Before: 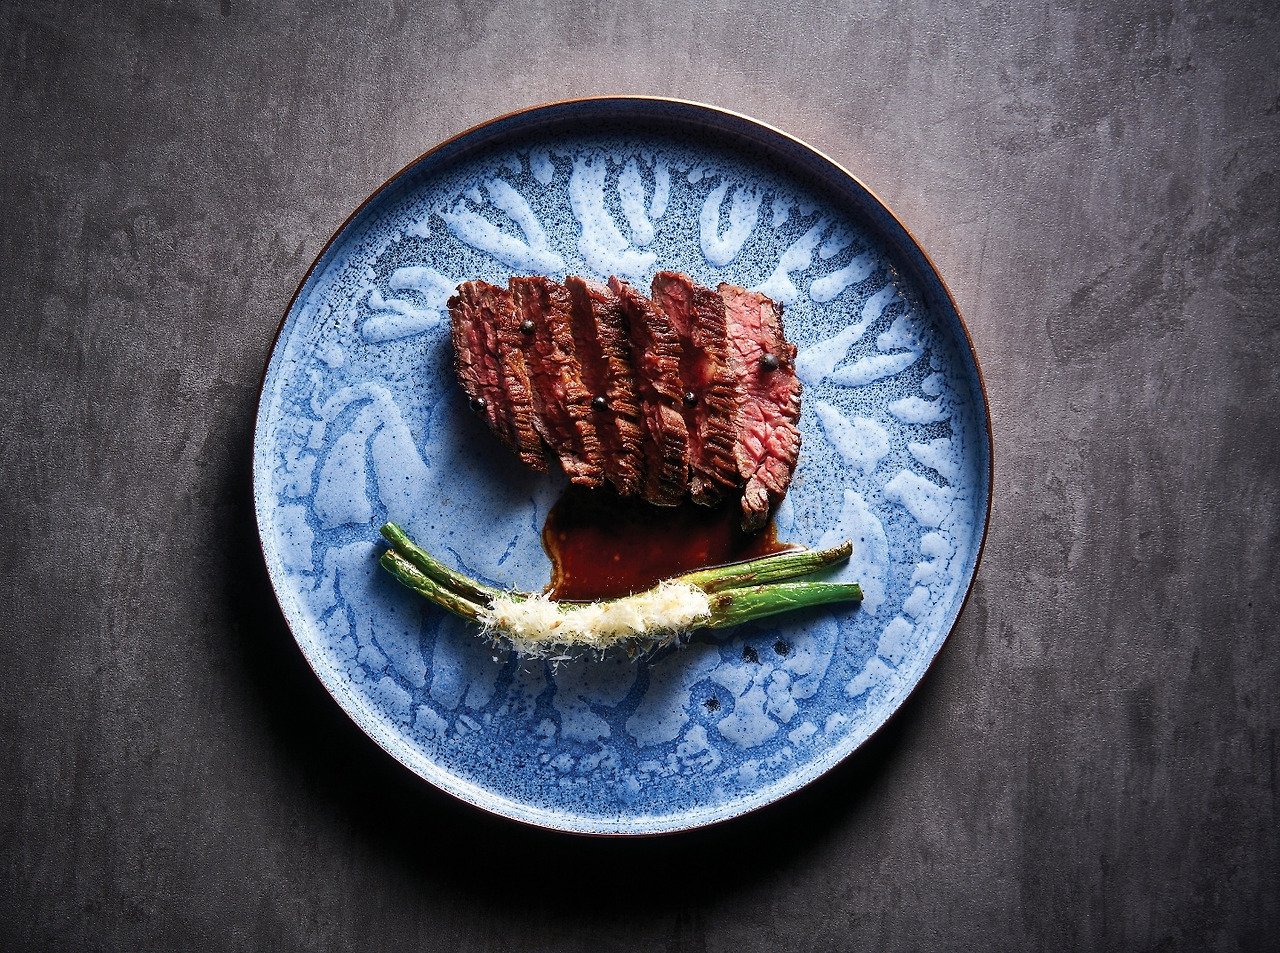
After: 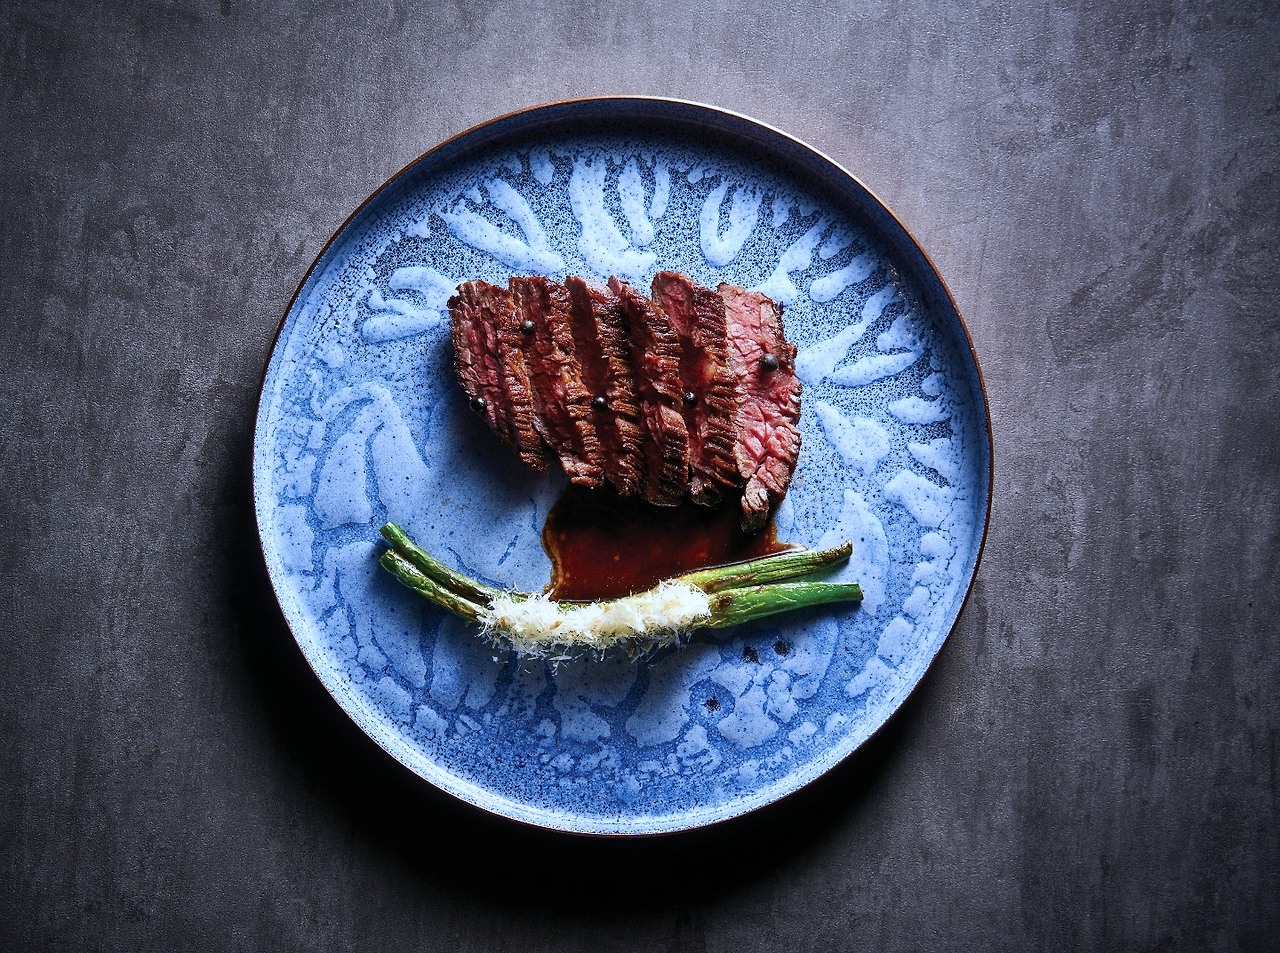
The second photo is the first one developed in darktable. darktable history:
grain: coarseness 0.09 ISO
white balance: red 0.931, blue 1.11
